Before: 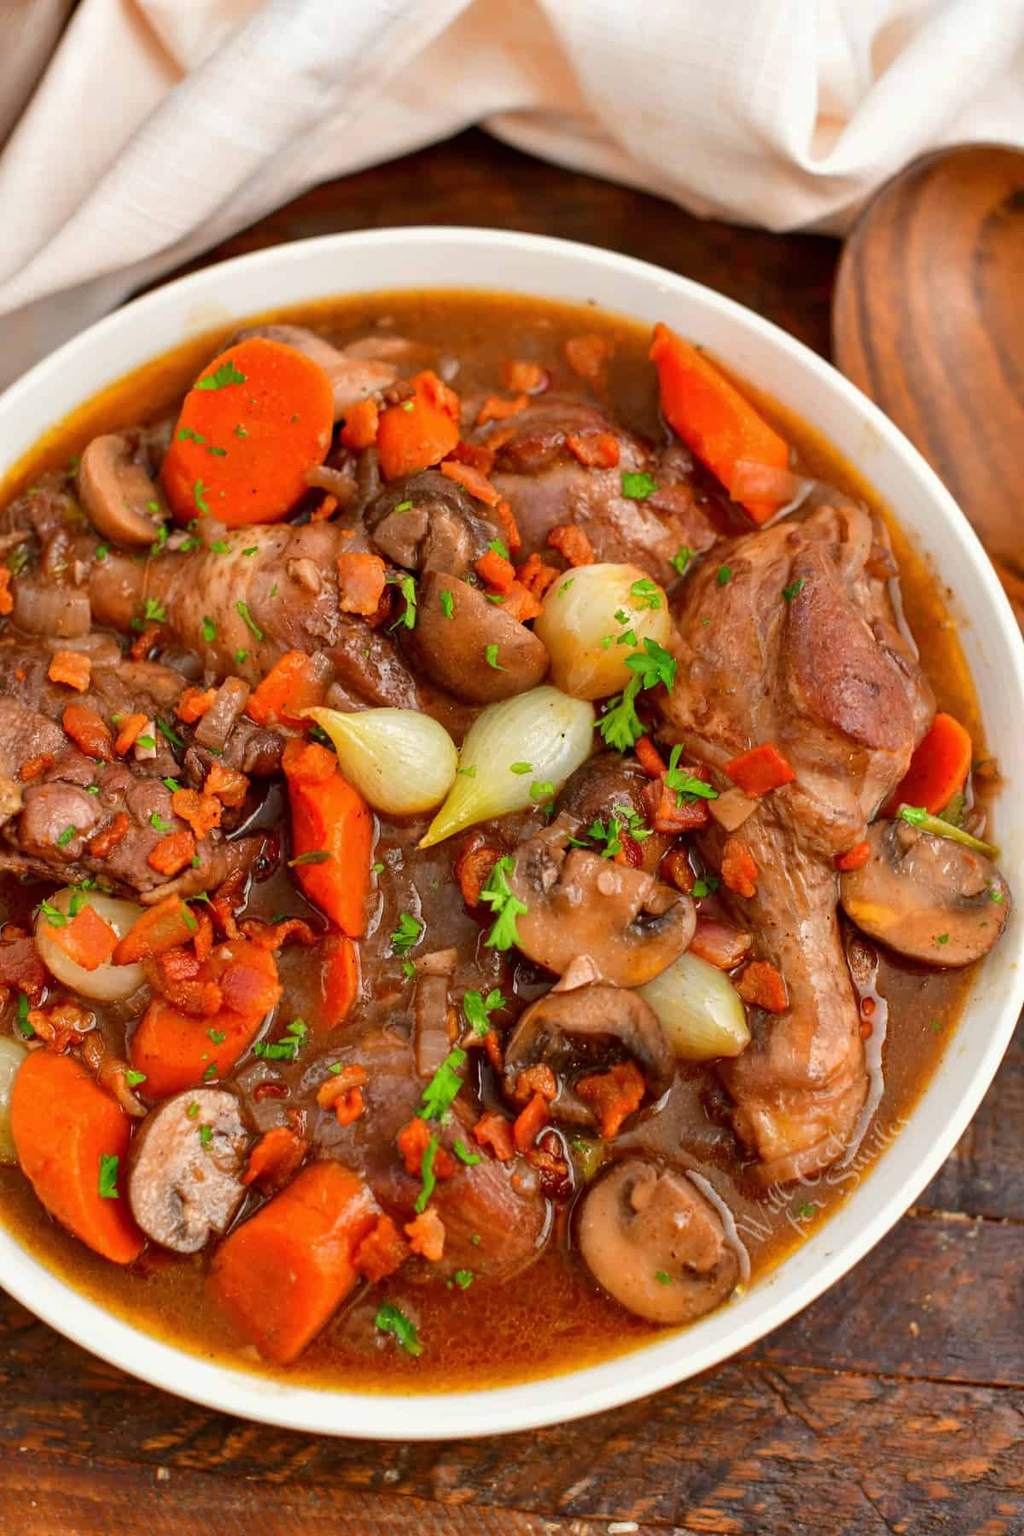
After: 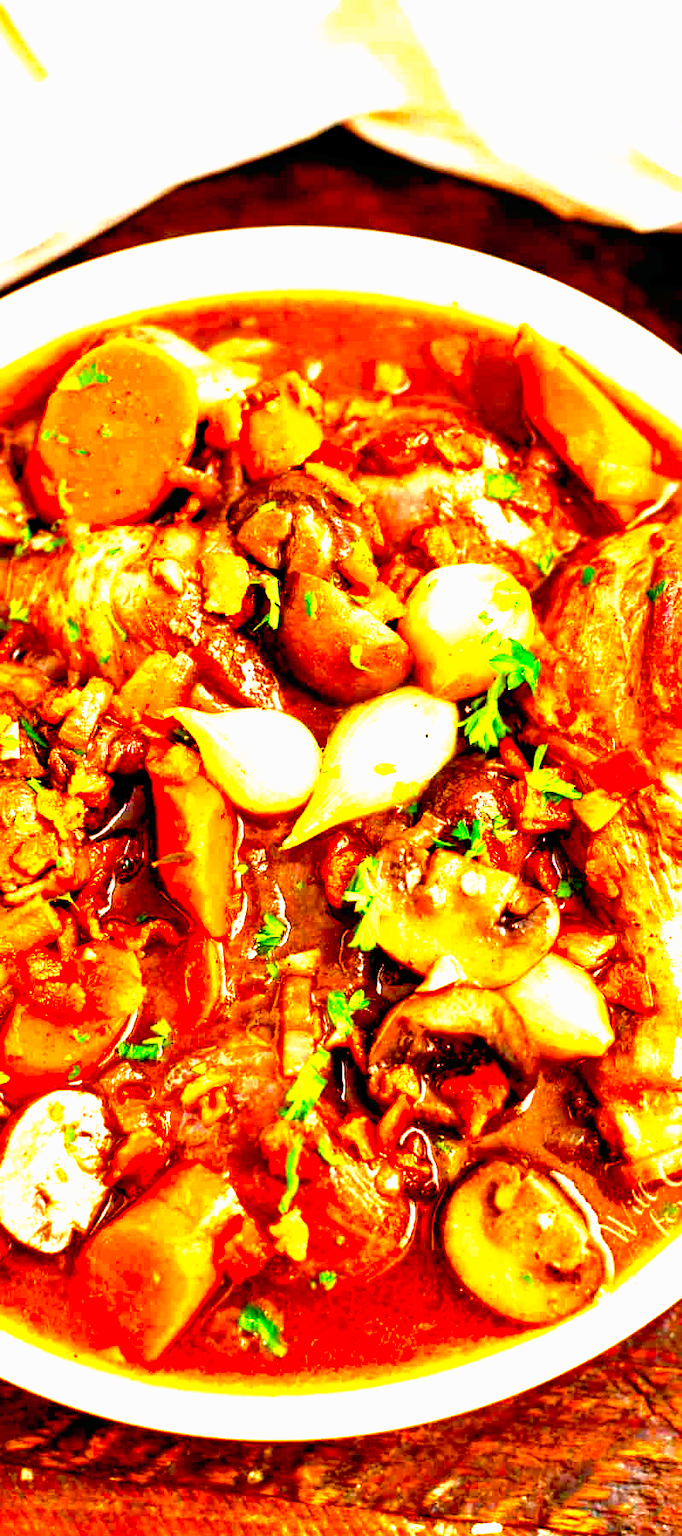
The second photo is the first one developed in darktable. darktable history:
tone curve: curves: ch0 [(0, 0) (0.003, 0.01) (0.011, 0.011) (0.025, 0.008) (0.044, 0.007) (0.069, 0.006) (0.1, 0.005) (0.136, 0.015) (0.177, 0.094) (0.224, 0.241) (0.277, 0.369) (0.335, 0.5) (0.399, 0.648) (0.468, 0.811) (0.543, 0.975) (0.623, 0.989) (0.709, 0.989) (0.801, 0.99) (0.898, 0.99) (1, 1)], preserve colors none
color balance rgb: global offset › luminance -0.5%, perceptual saturation grading › highlights -17.77%, perceptual saturation grading › mid-tones 33.1%, perceptual saturation grading › shadows 50.52%, perceptual brilliance grading › highlights 10.8%, perceptual brilliance grading › shadows -10.8%, global vibrance 24.22%, contrast -25%
crop and rotate: left 13.409%, right 19.924%
